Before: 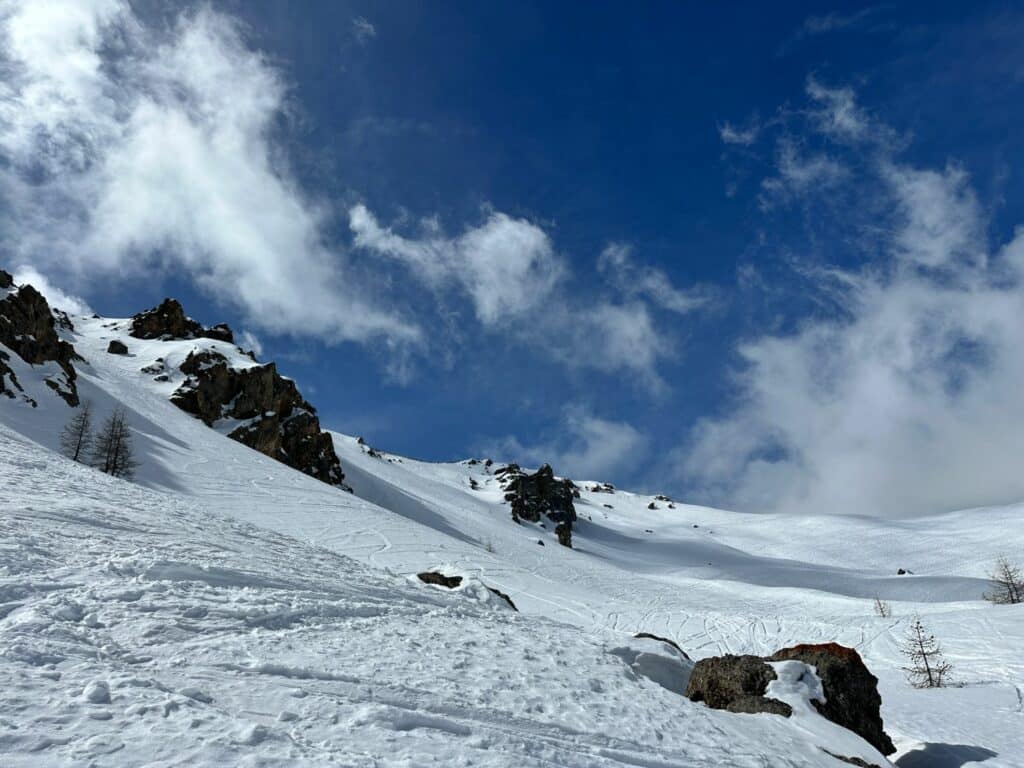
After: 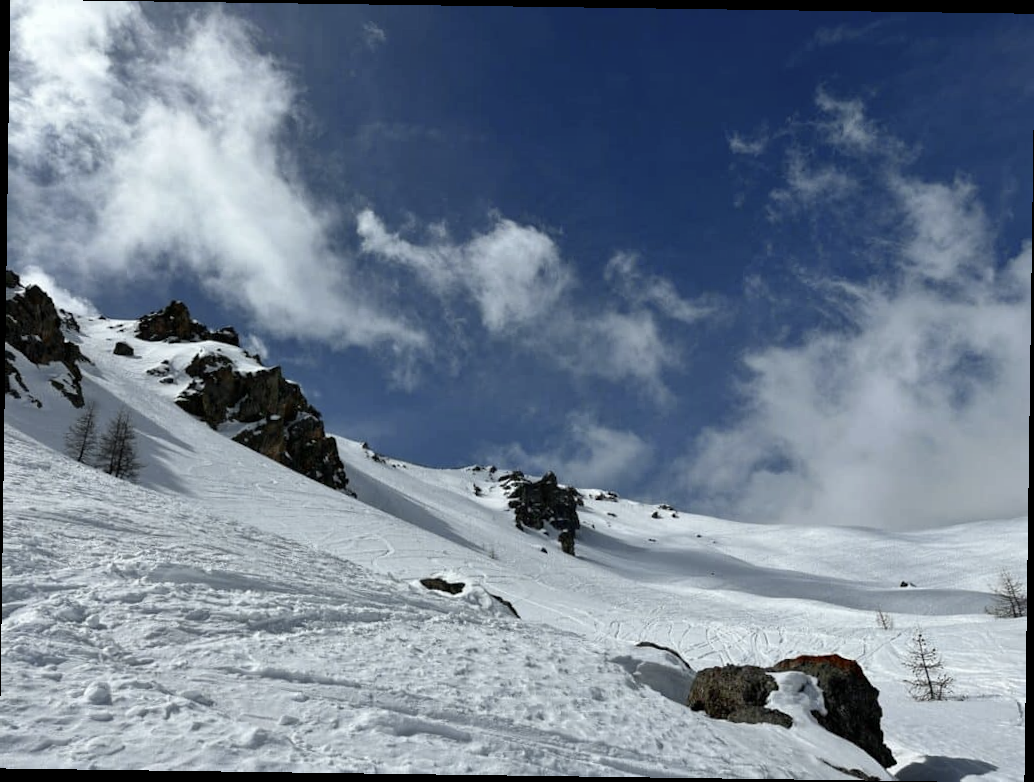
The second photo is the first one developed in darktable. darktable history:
color zones: curves: ch0 [(0, 0.48) (0.209, 0.398) (0.305, 0.332) (0.429, 0.493) (0.571, 0.5) (0.714, 0.5) (0.857, 0.5) (1, 0.48)]; ch1 [(0, 0.633) (0.143, 0.586) (0.286, 0.489) (0.429, 0.448) (0.571, 0.31) (0.714, 0.335) (0.857, 0.492) (1, 0.633)]; ch2 [(0, 0.448) (0.143, 0.498) (0.286, 0.5) (0.429, 0.5) (0.571, 0.5) (0.714, 0.5) (0.857, 0.5) (1, 0.448)]
rotate and perspective: rotation 0.8°, automatic cropping off
